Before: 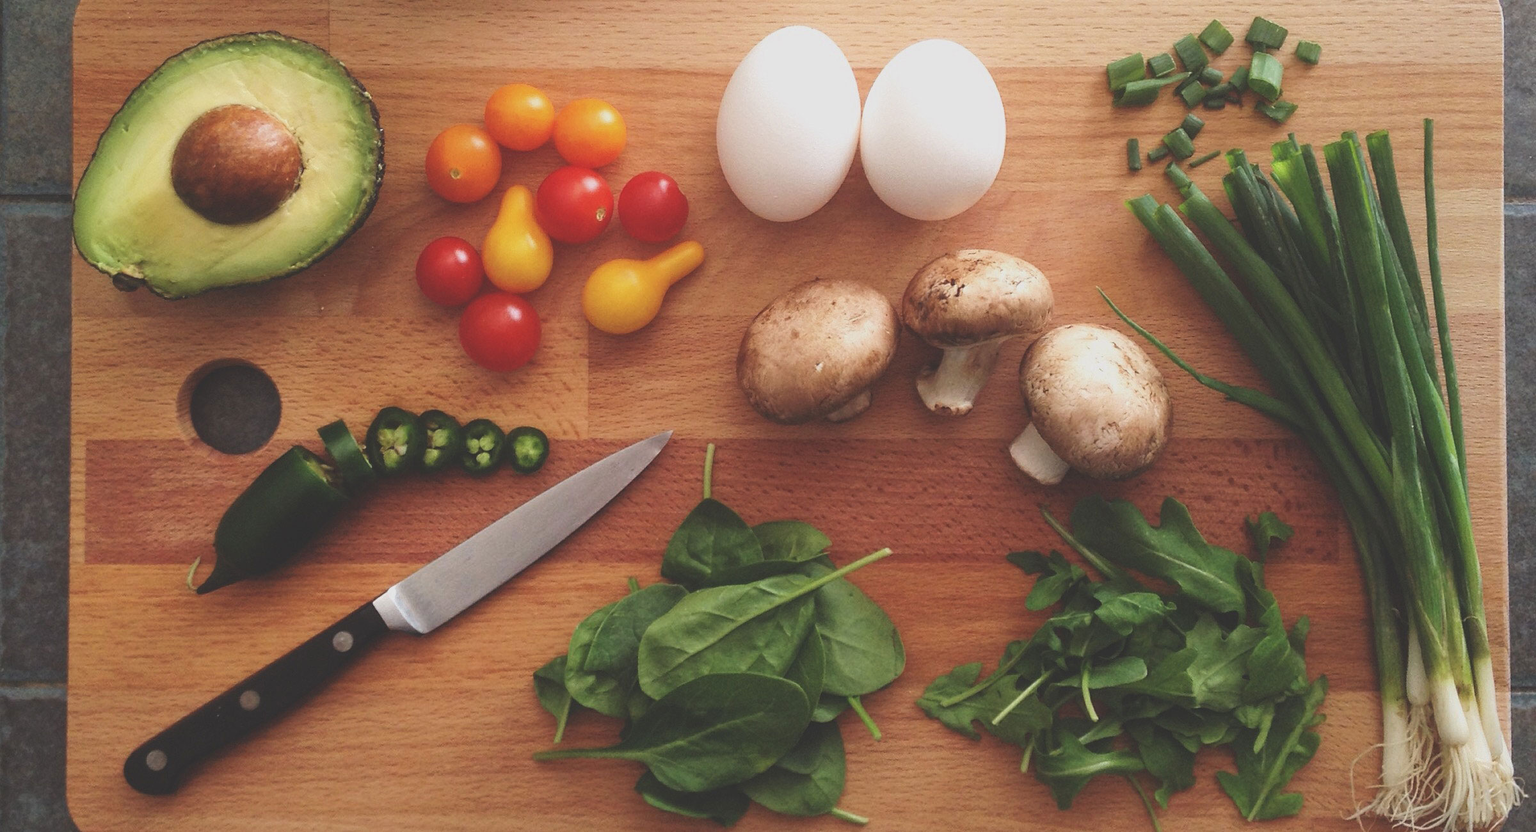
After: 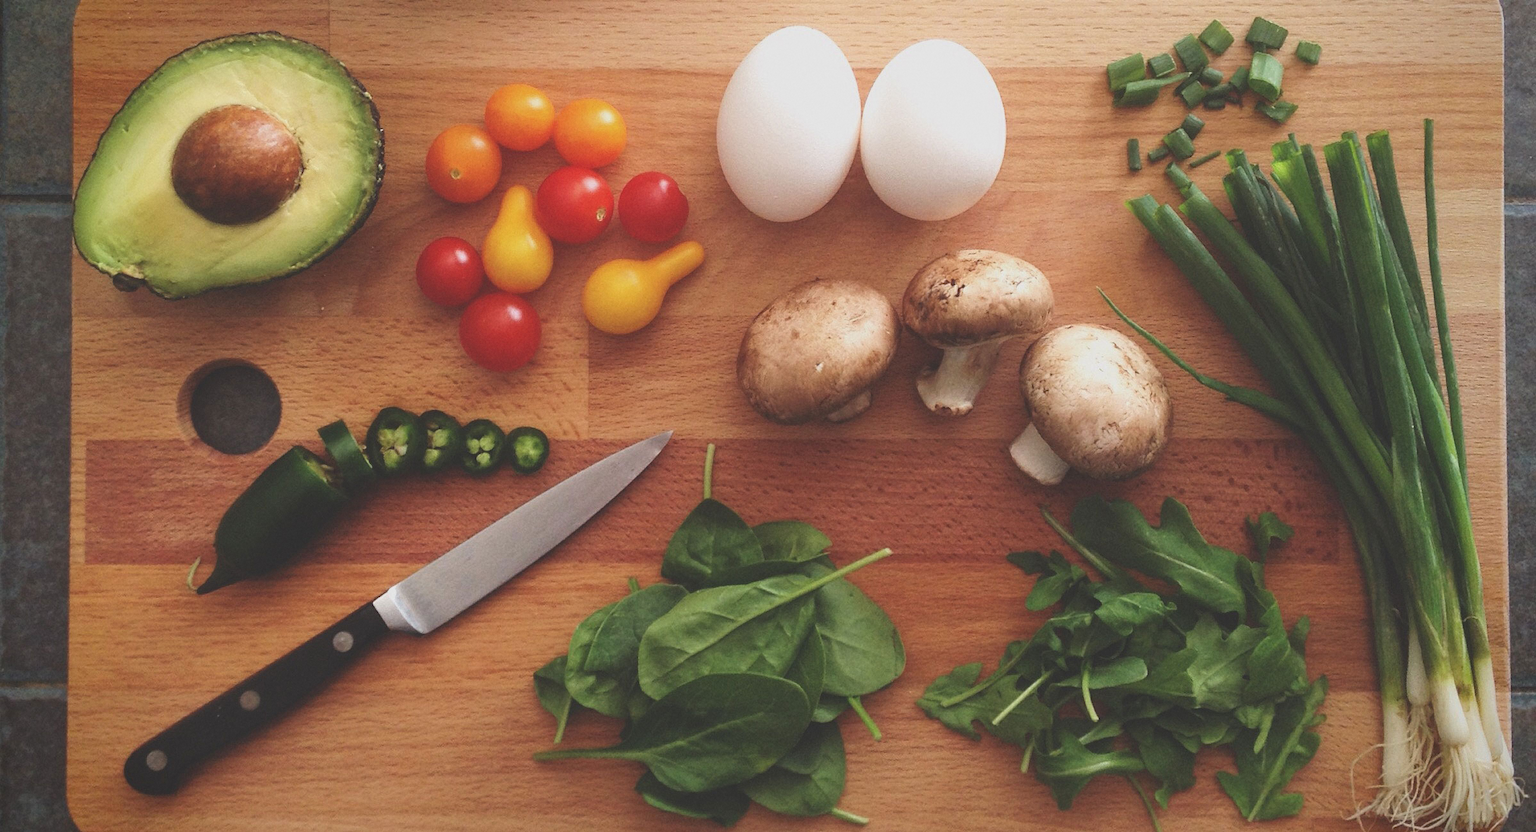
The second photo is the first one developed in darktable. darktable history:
vignetting: fall-off start 88.53%, fall-off radius 44.2%, saturation 0.376, width/height ratio 1.161
grain: coarseness 14.57 ISO, strength 8.8%
